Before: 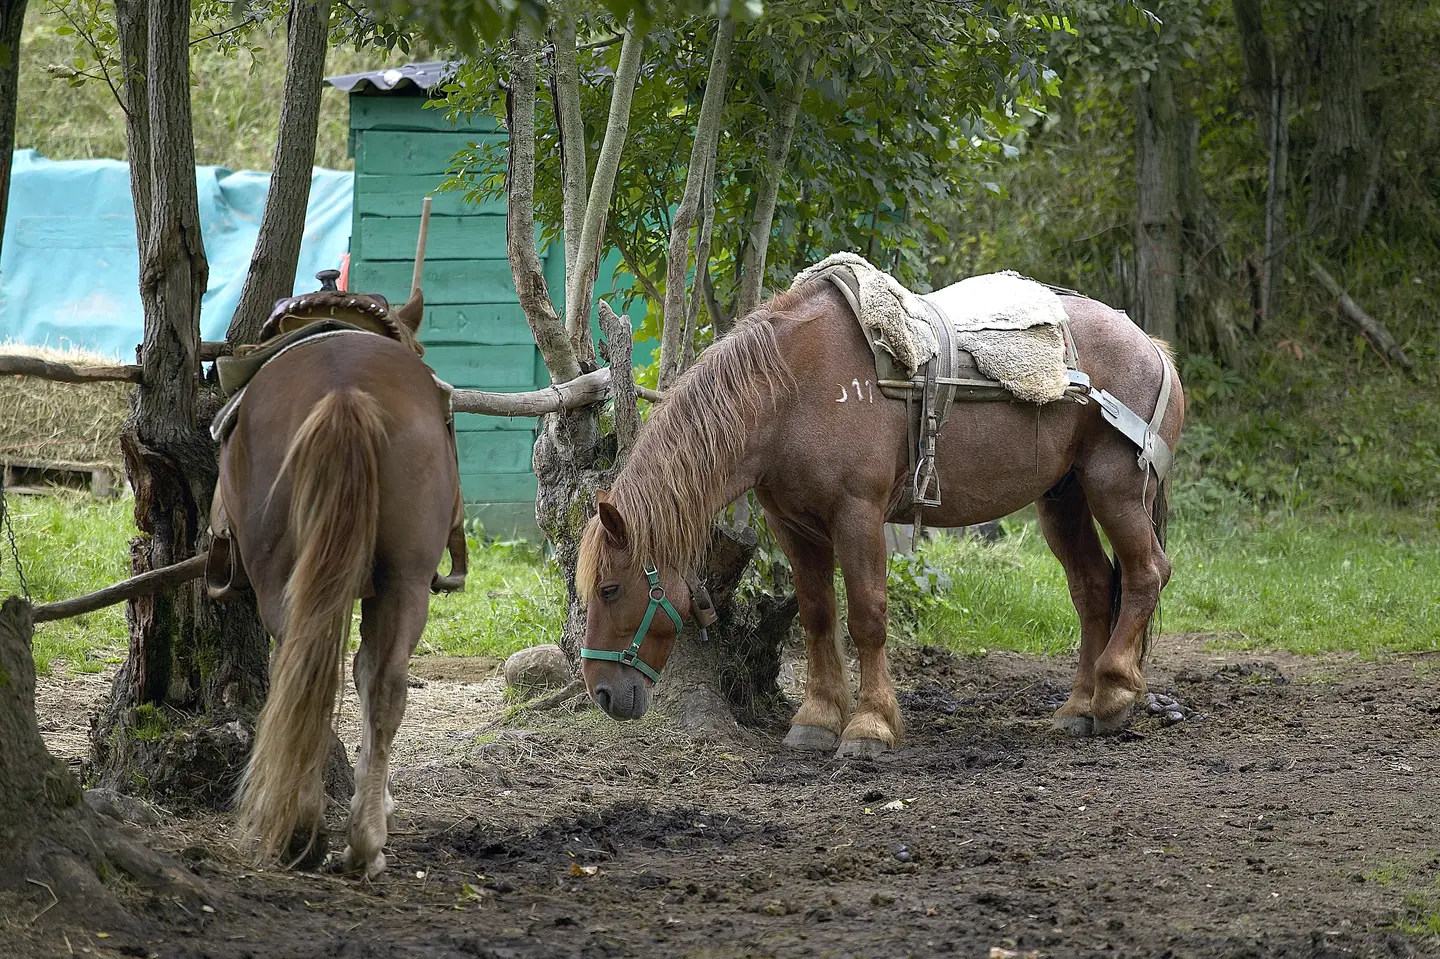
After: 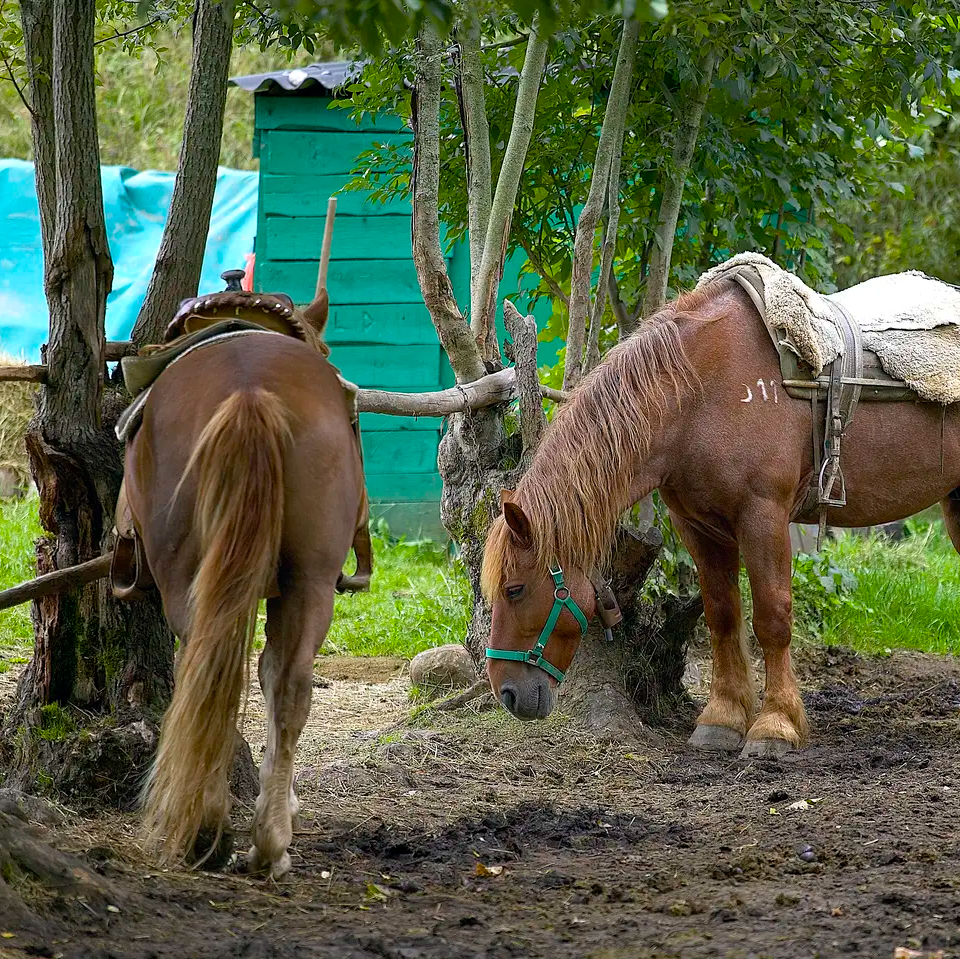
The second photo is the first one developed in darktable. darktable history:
crop and rotate: left 6.617%, right 26.717%
color balance rgb: perceptual saturation grading › global saturation 25%, global vibrance 20%
